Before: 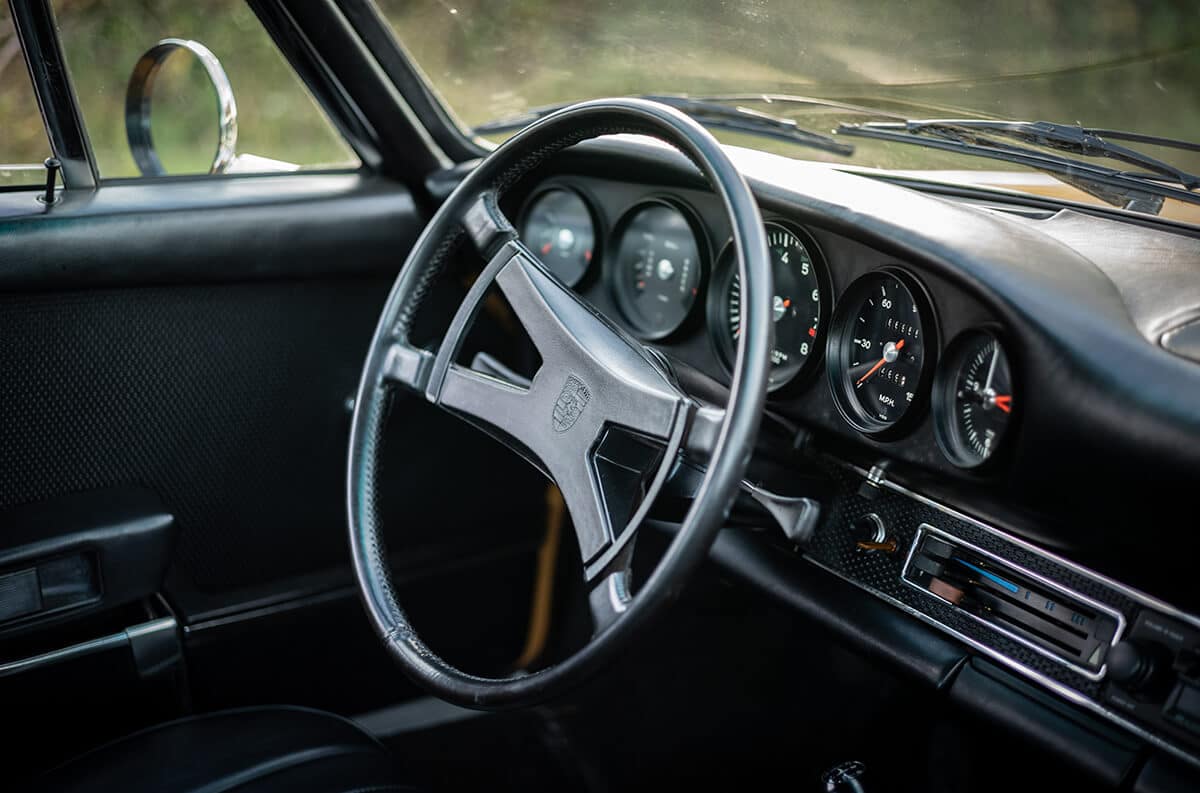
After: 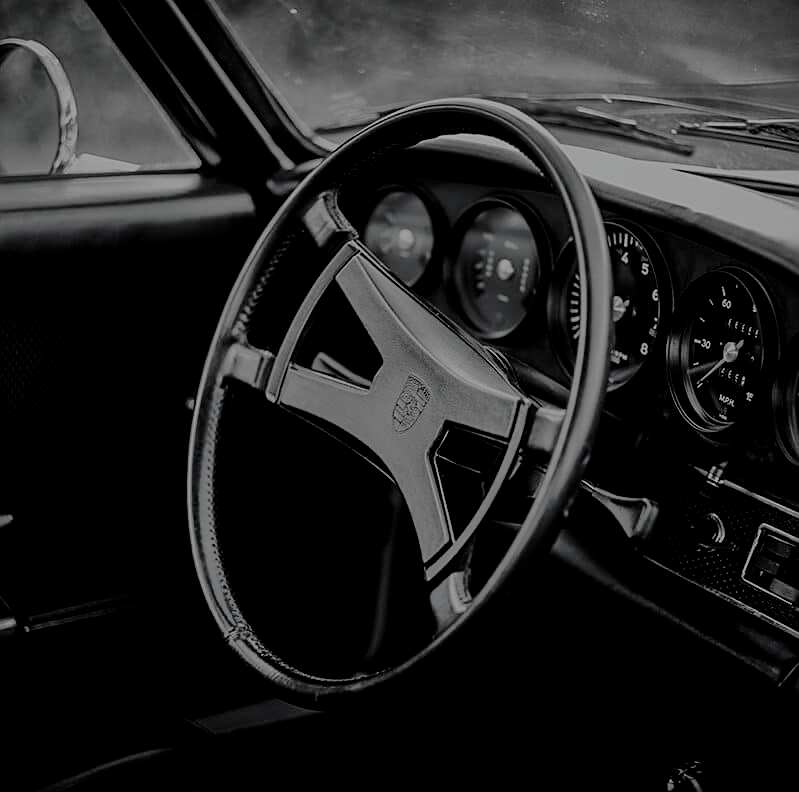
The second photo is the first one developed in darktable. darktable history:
shadows and highlights: on, module defaults
sharpen: on, module defaults
color calibration: output R [1.063, -0.012, -0.003, 0], output G [0, 1.022, 0.021, 0], output B [-0.079, 0.047, 1, 0], illuminant custom, x 0.461, y 0.429, temperature 2612.82 K, gamut compression 0.98
contrast brightness saturation: contrast -0.037, brightness -0.587, saturation -0.985
crop and rotate: left 13.372%, right 20.014%
filmic rgb: black relative exposure -4.1 EV, white relative exposure 5.15 EV, hardness 2.11, contrast 1.163, preserve chrominance no, color science v5 (2021), contrast in shadows safe, contrast in highlights safe
exposure: exposure 0.128 EV, compensate exposure bias true, compensate highlight preservation false
